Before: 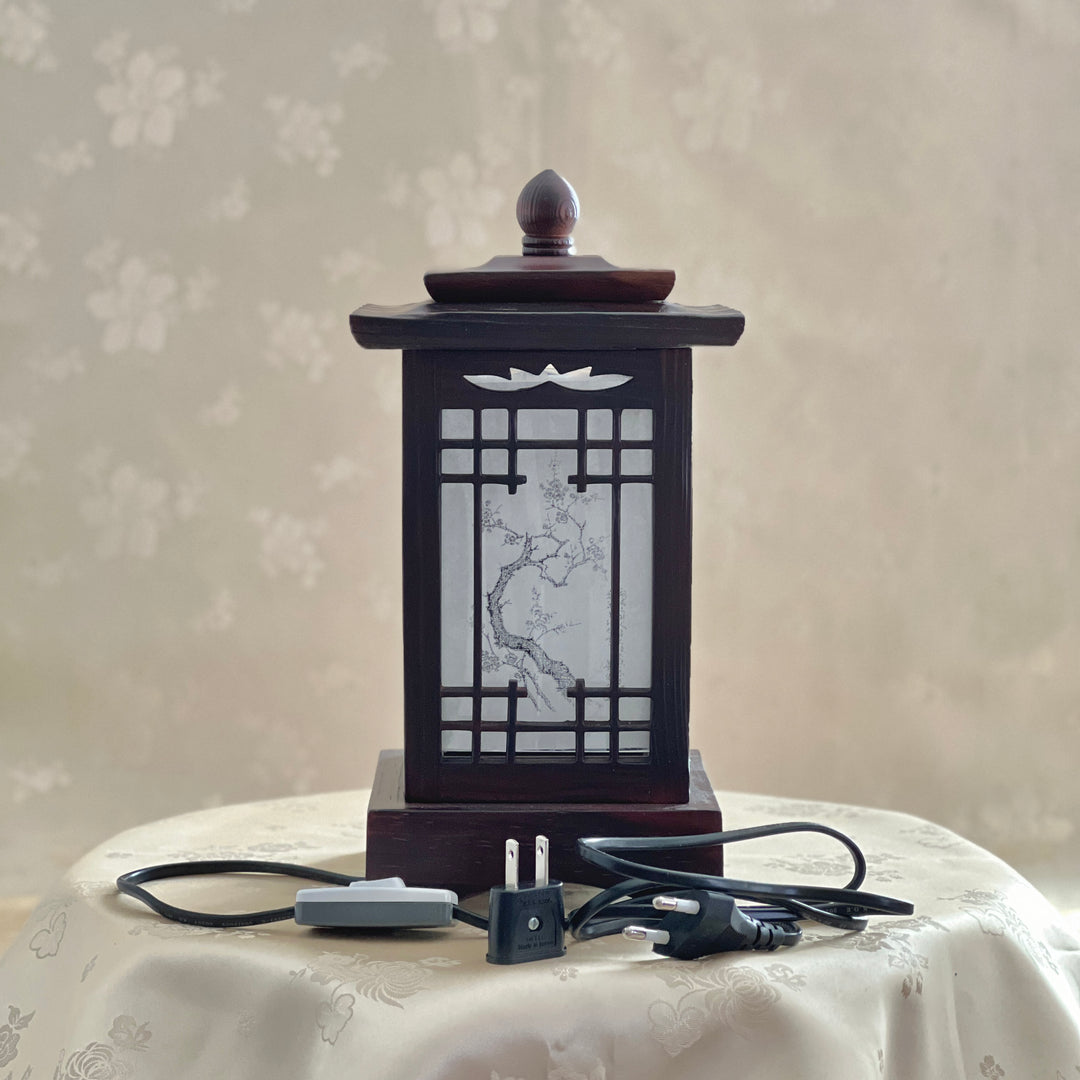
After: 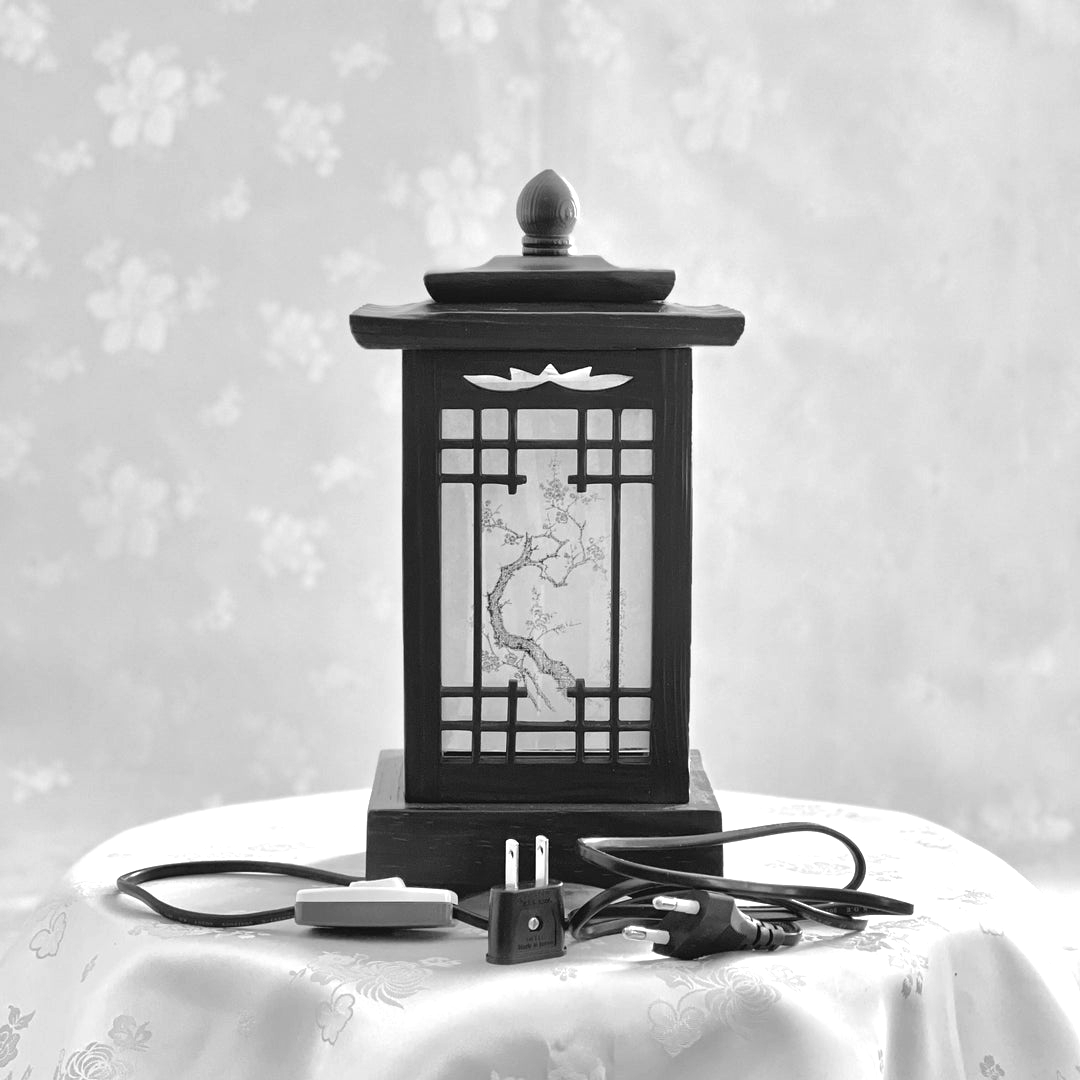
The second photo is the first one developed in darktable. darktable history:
exposure: exposure 0.636 EV, compensate highlight preservation false
monochrome: on, module defaults
